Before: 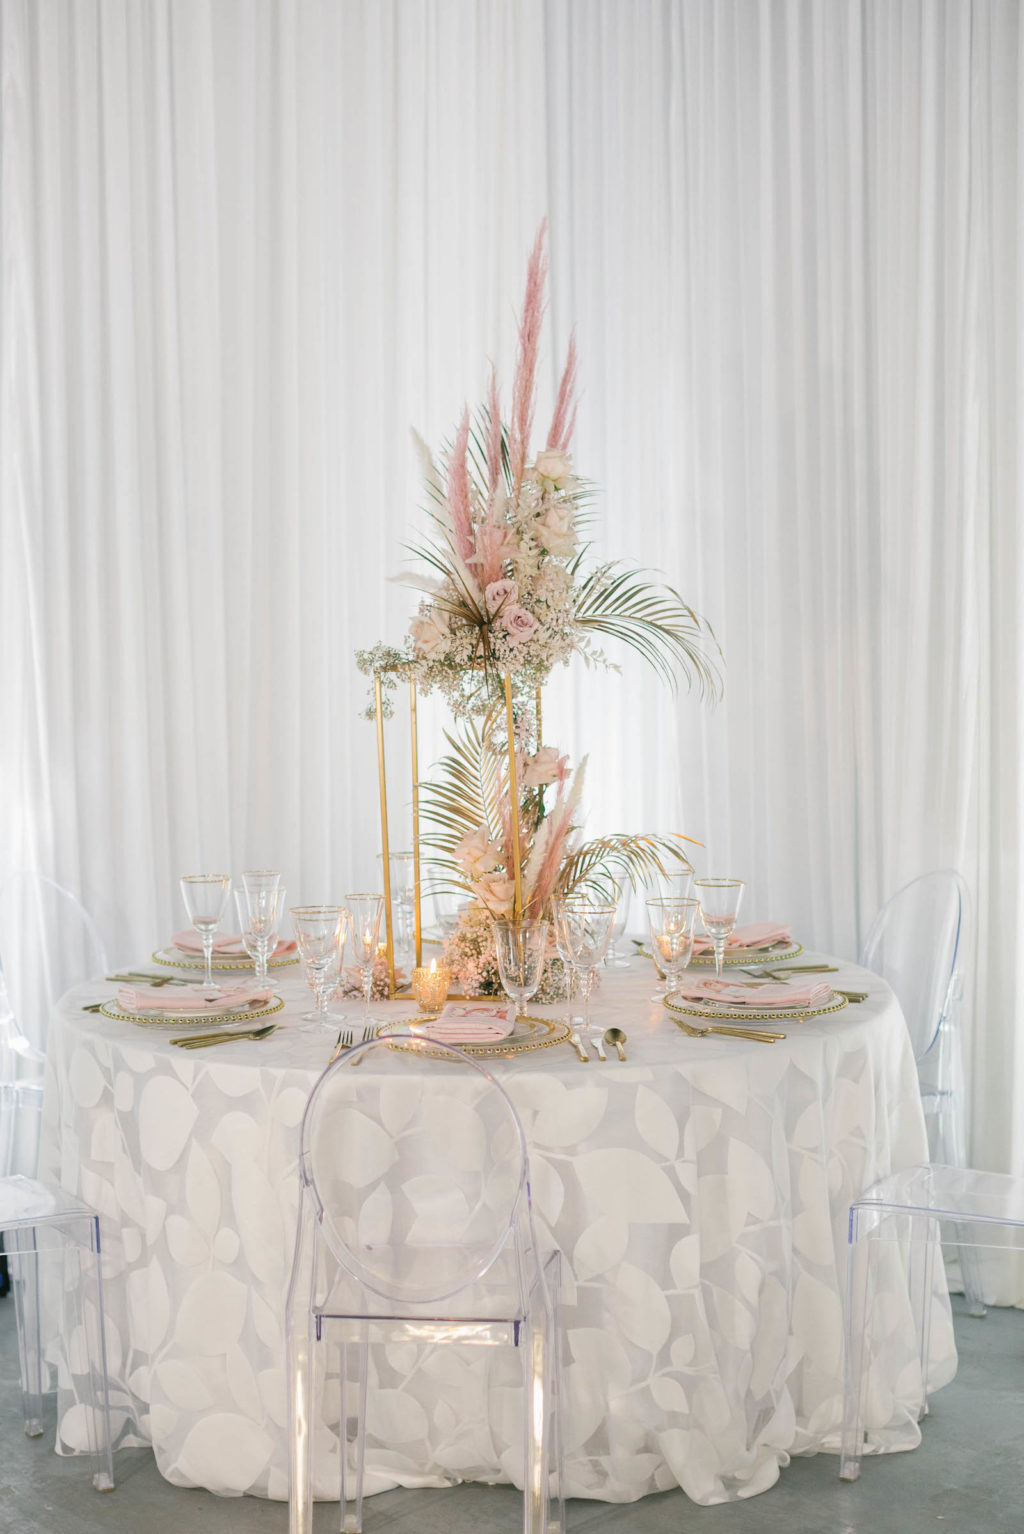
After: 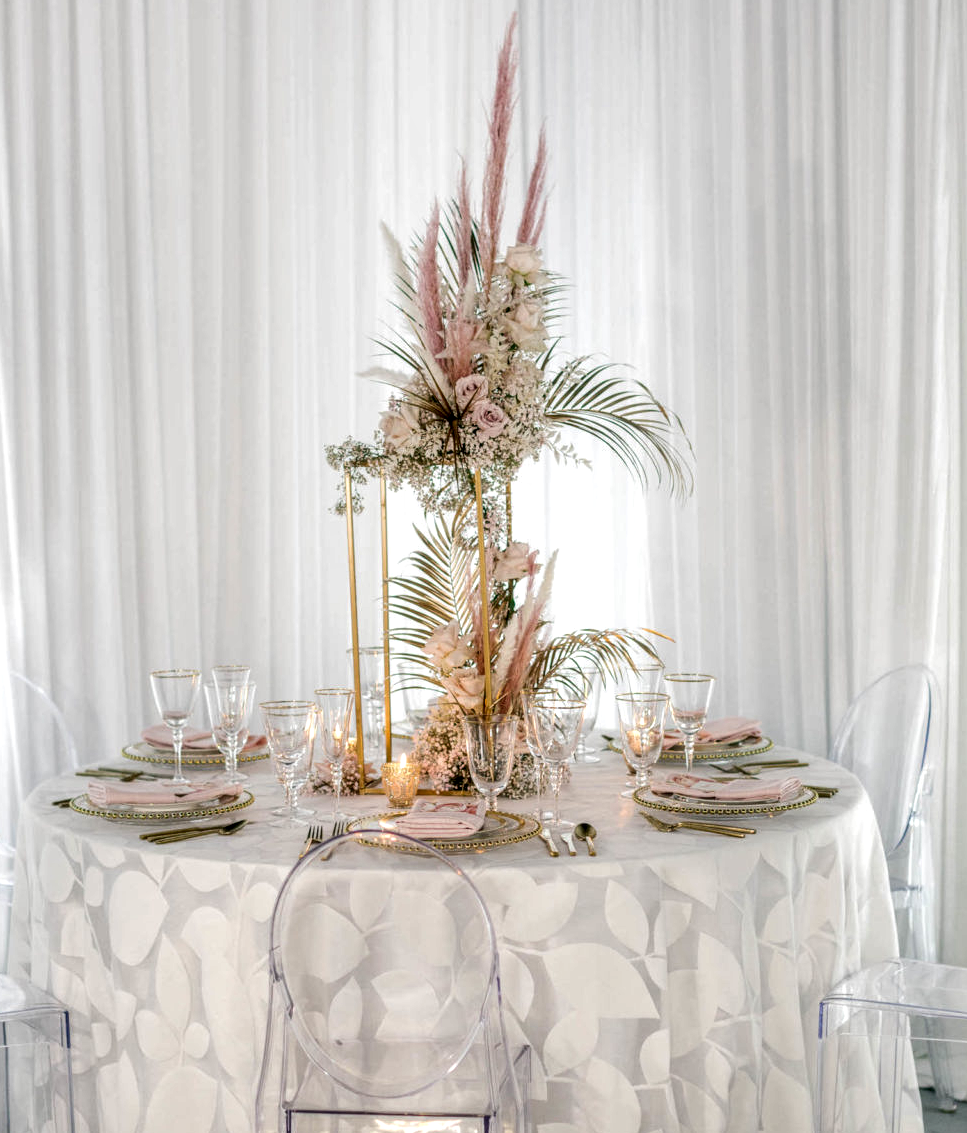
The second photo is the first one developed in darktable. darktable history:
crop and rotate: left 2.993%, top 13.391%, right 2.492%, bottom 12.703%
local contrast: highlights 17%, detail 185%
